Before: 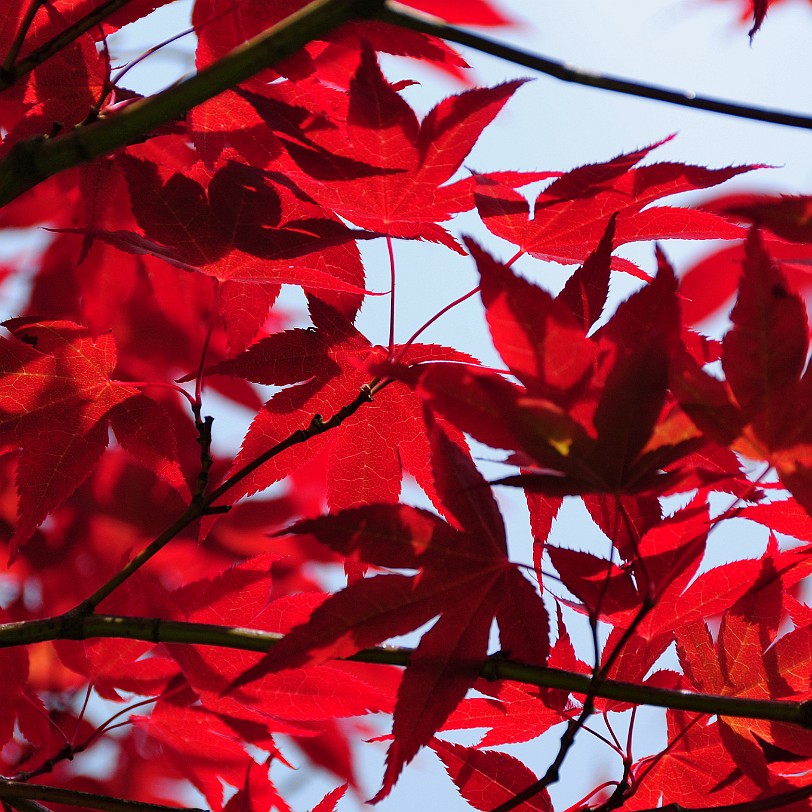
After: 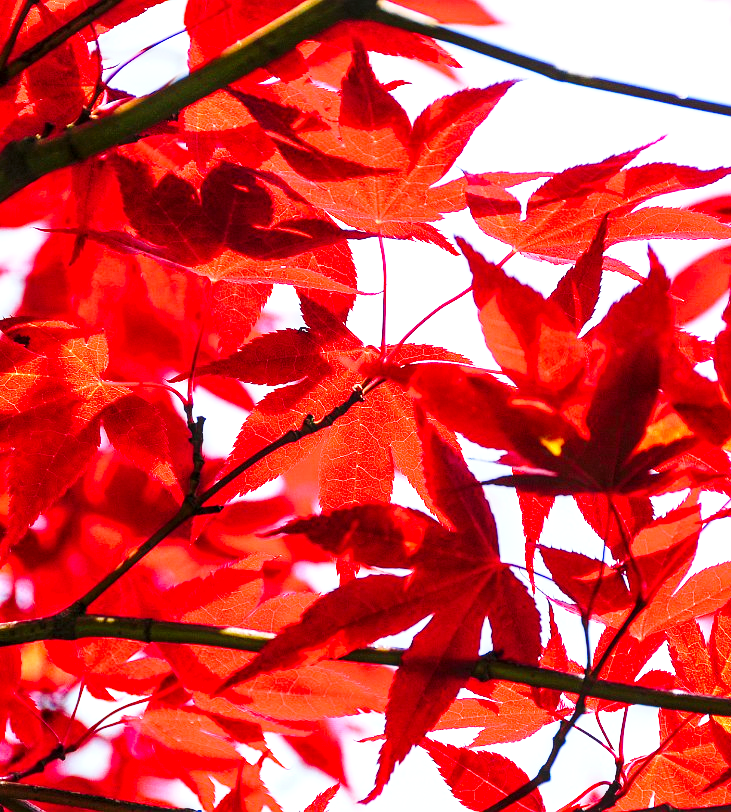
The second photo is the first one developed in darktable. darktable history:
base curve: curves: ch0 [(0, 0) (0.028, 0.03) (0.121, 0.232) (0.46, 0.748) (0.859, 0.968) (1, 1)], preserve colors none
crop and rotate: left 1.088%, right 8.807%
local contrast: on, module defaults
exposure: black level correction 0, exposure 1.1 EV, compensate highlight preservation false
contrast brightness saturation: contrast 0.08, saturation 0.2
